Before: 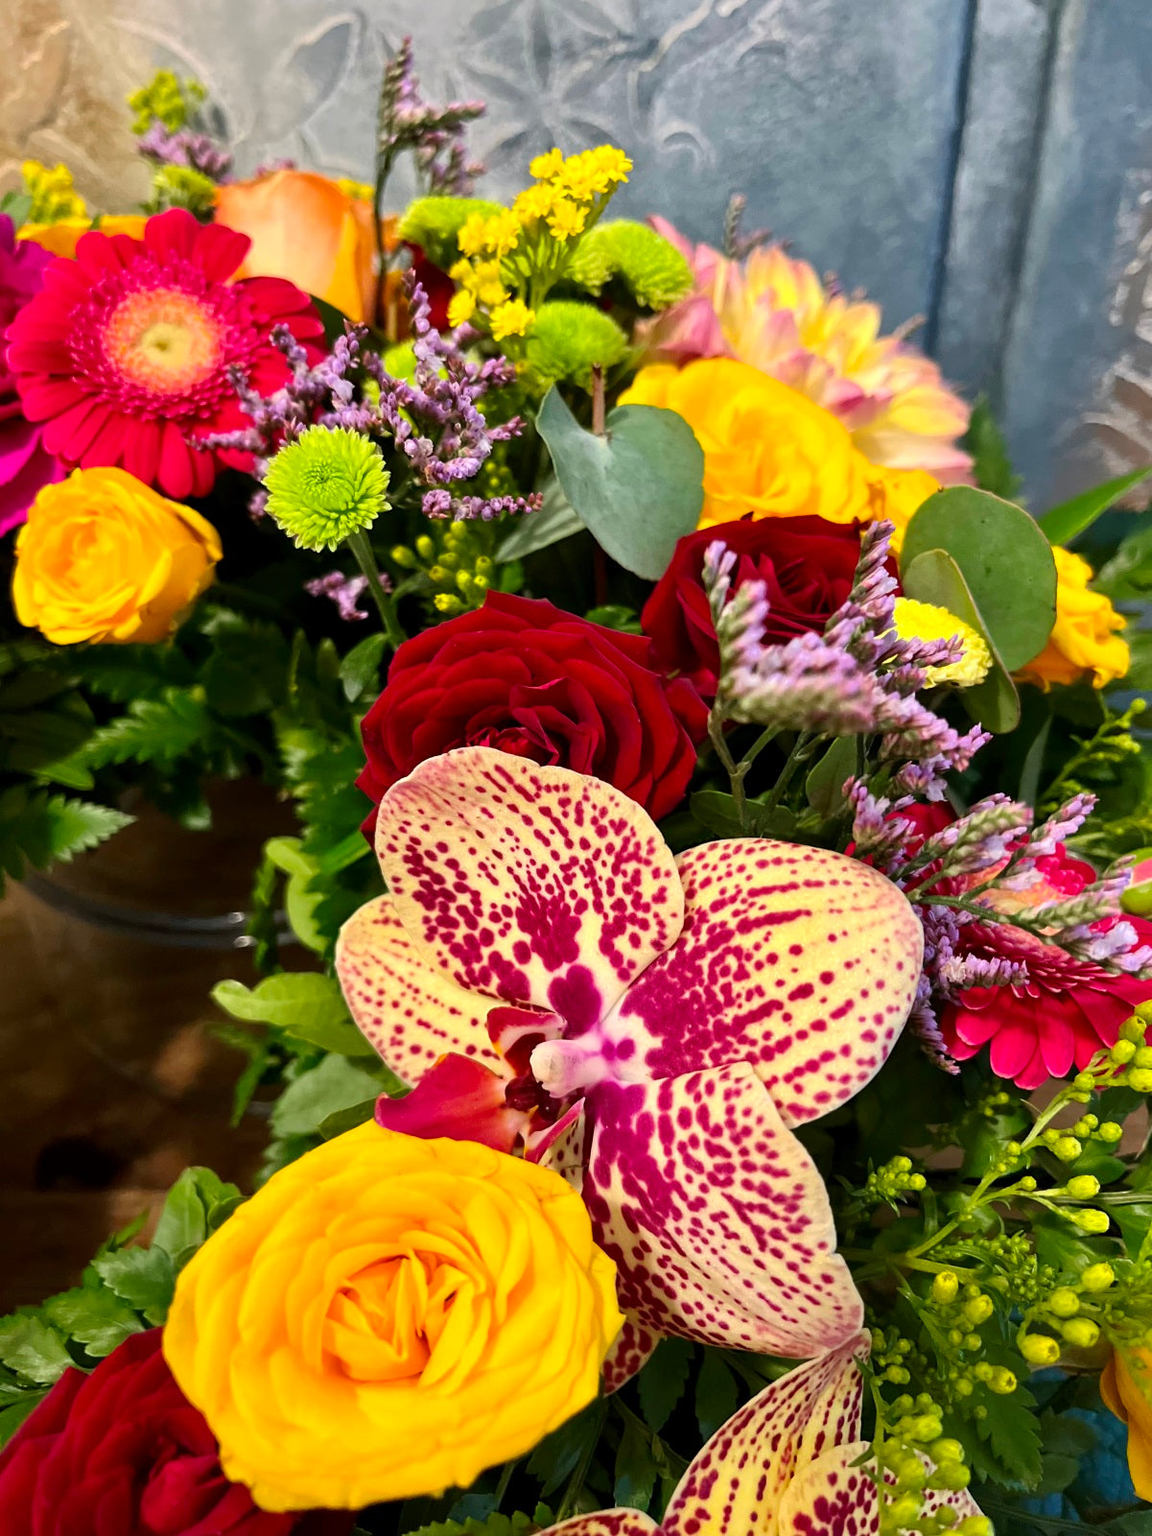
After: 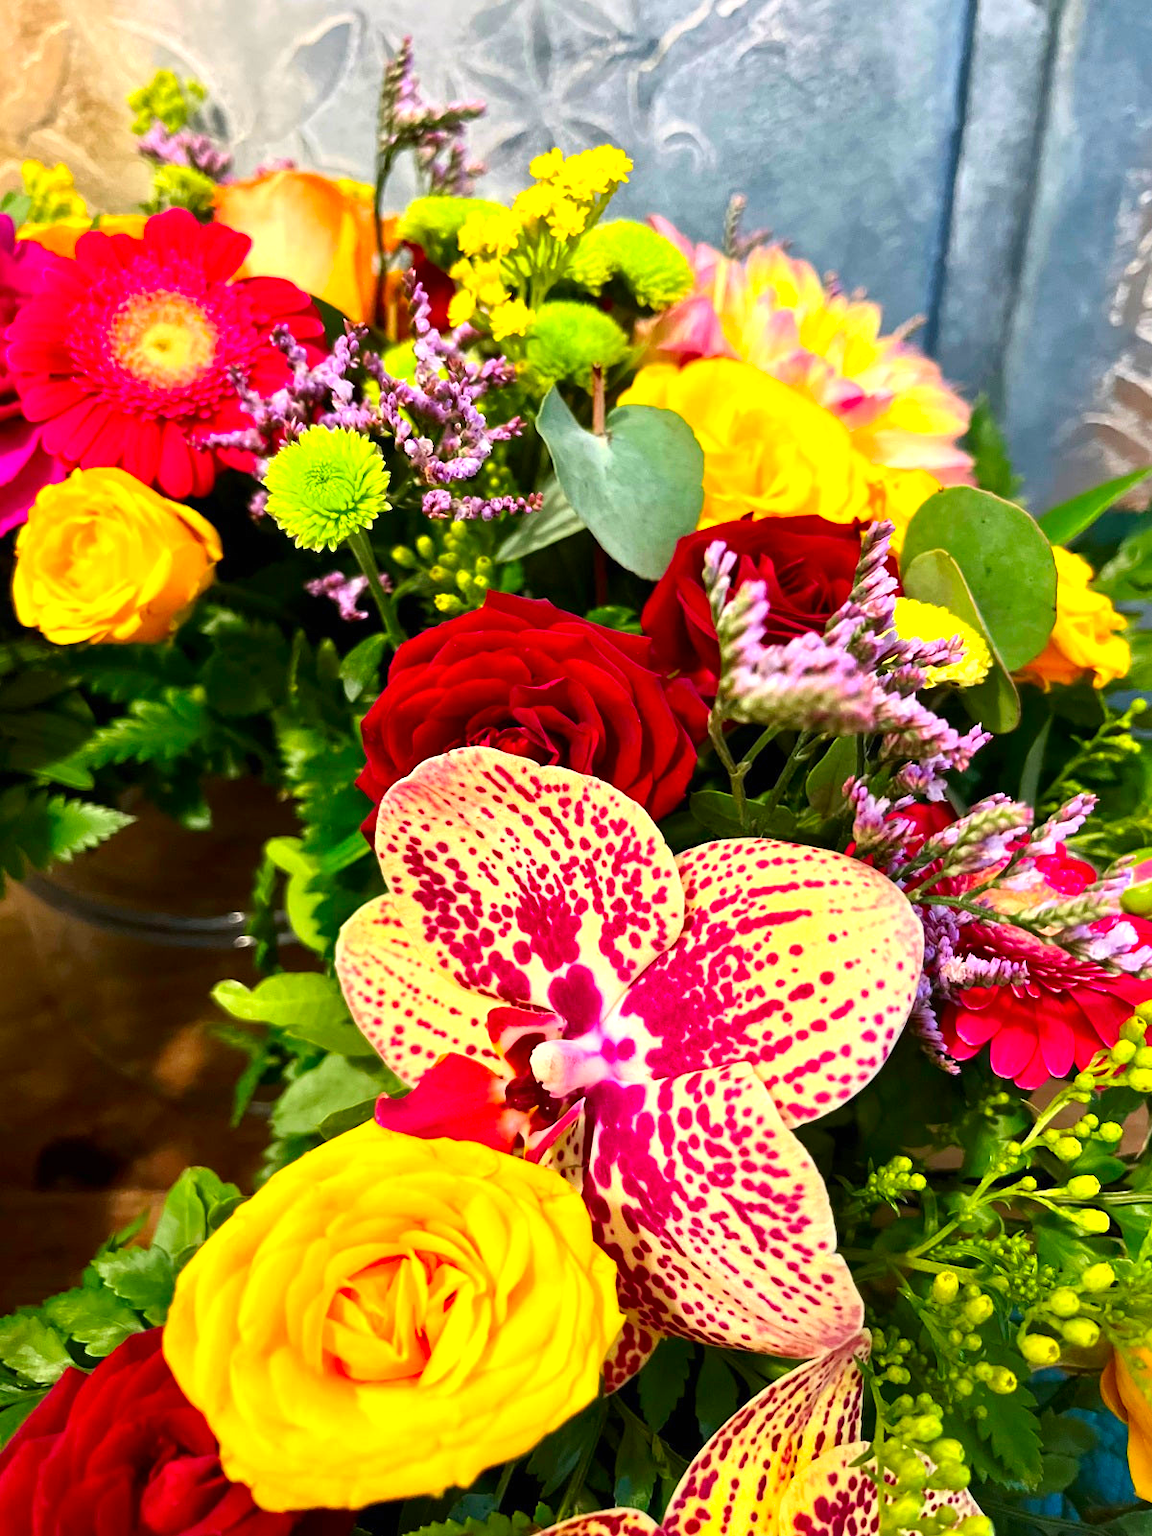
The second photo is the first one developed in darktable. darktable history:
contrast brightness saturation: contrast 0.087, saturation 0.268
exposure: black level correction 0, exposure 0.595 EV, compensate exposure bias true, compensate highlight preservation false
